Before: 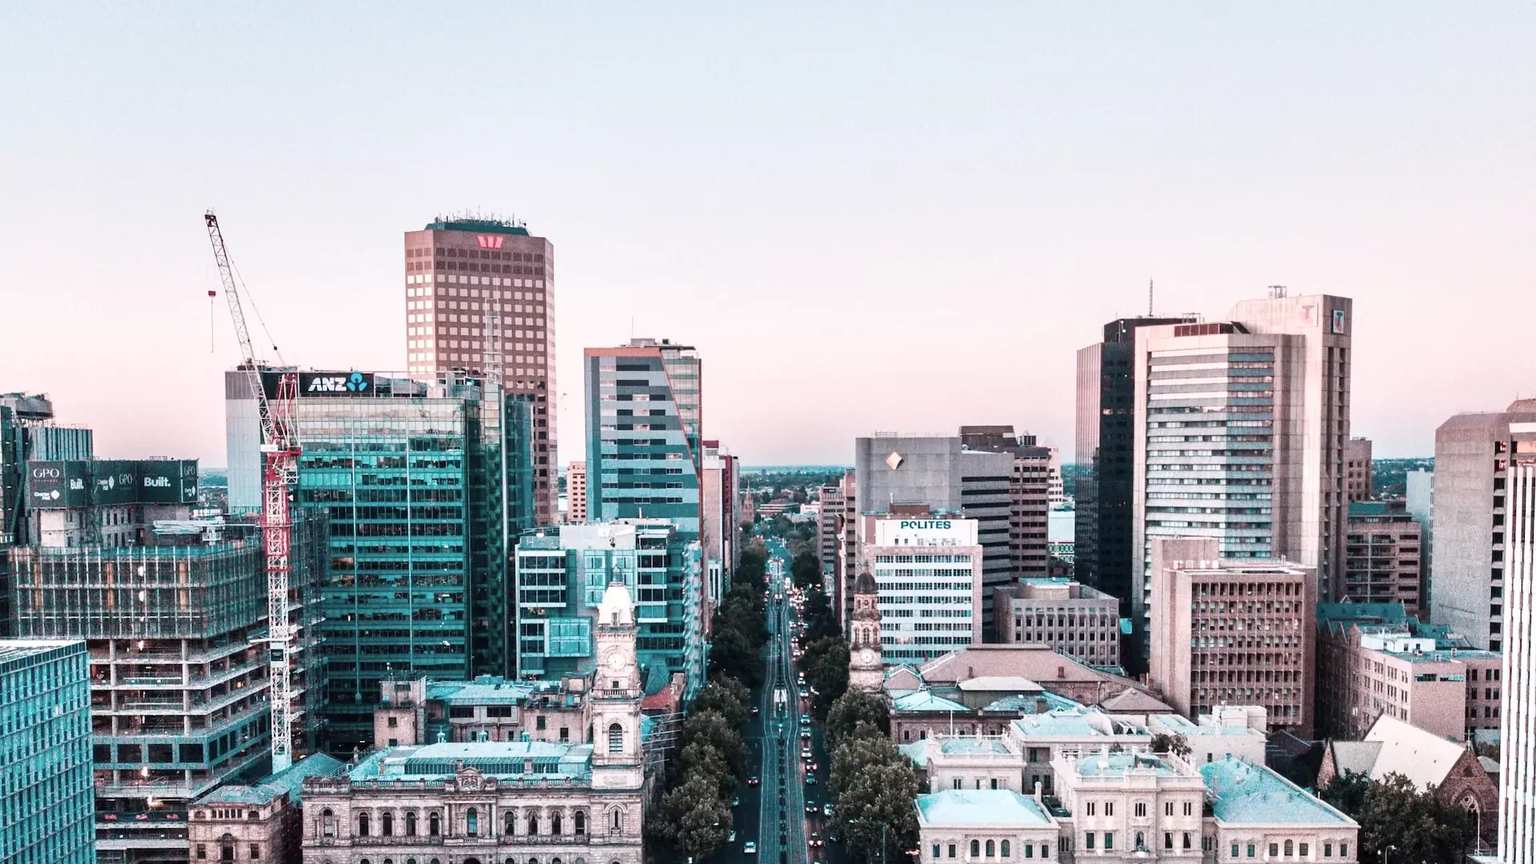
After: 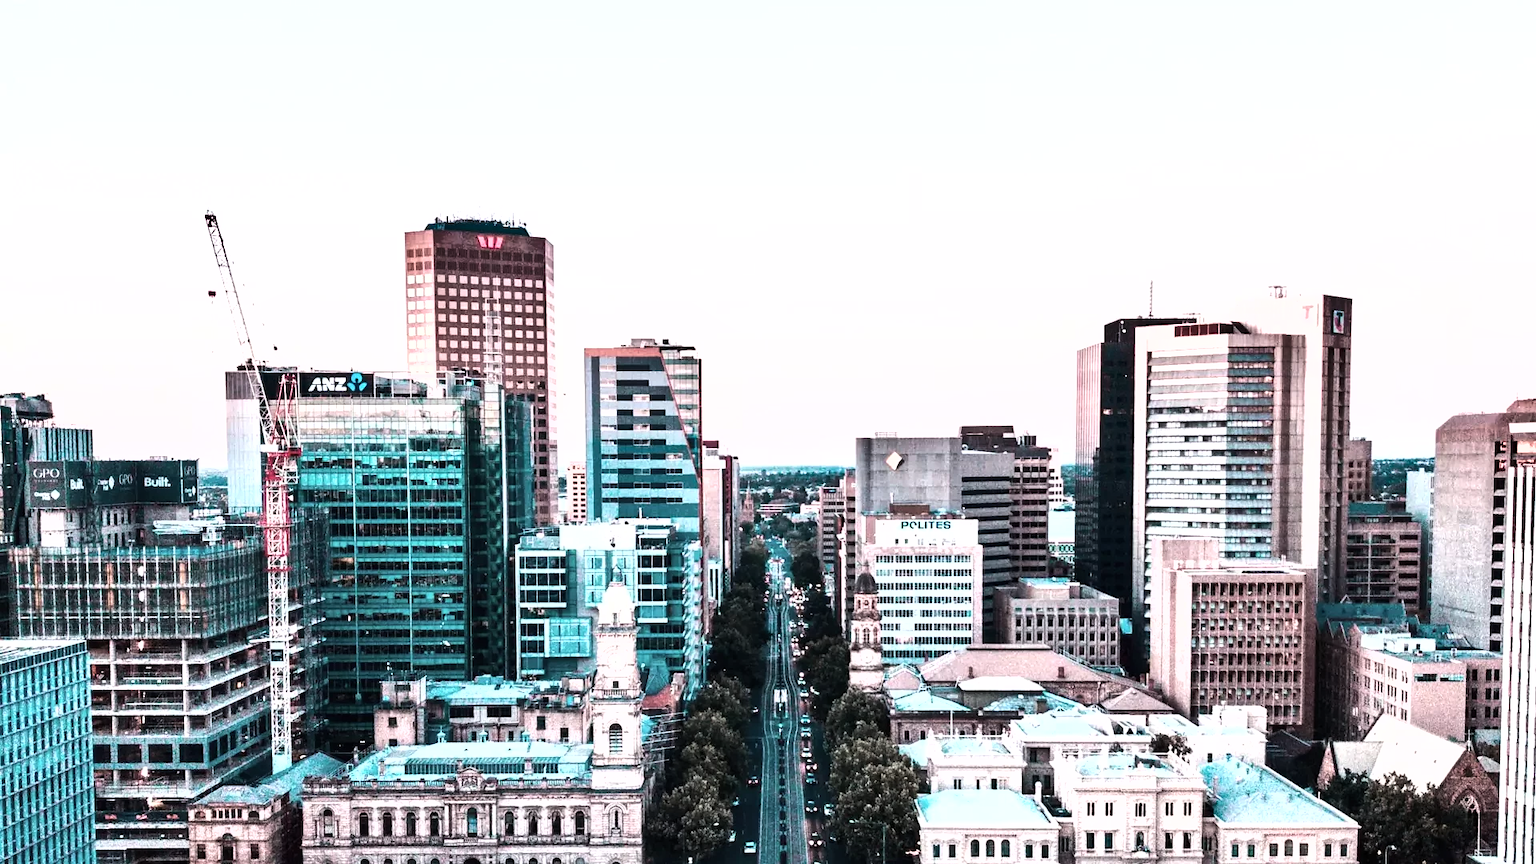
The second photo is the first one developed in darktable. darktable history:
tone equalizer: -8 EV -0.75 EV, -7 EV -0.7 EV, -6 EV -0.6 EV, -5 EV -0.4 EV, -3 EV 0.4 EV, -2 EV 0.6 EV, -1 EV 0.7 EV, +0 EV 0.75 EV, edges refinement/feathering 500, mask exposure compensation -1.57 EV, preserve details no
shadows and highlights: low approximation 0.01, soften with gaussian
